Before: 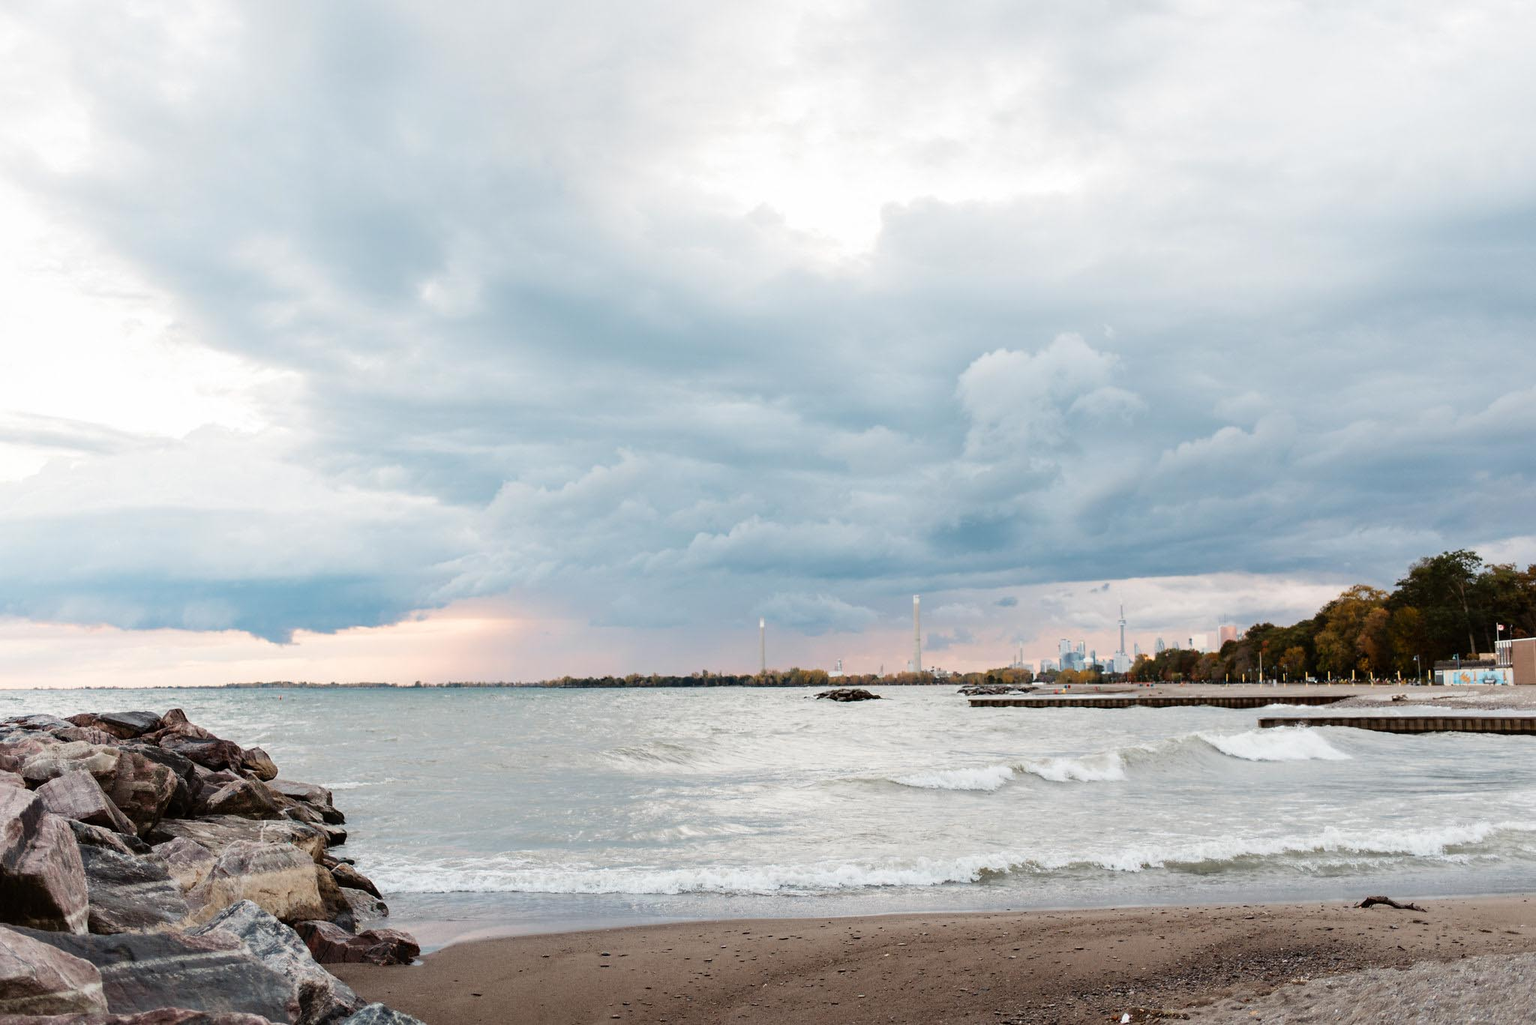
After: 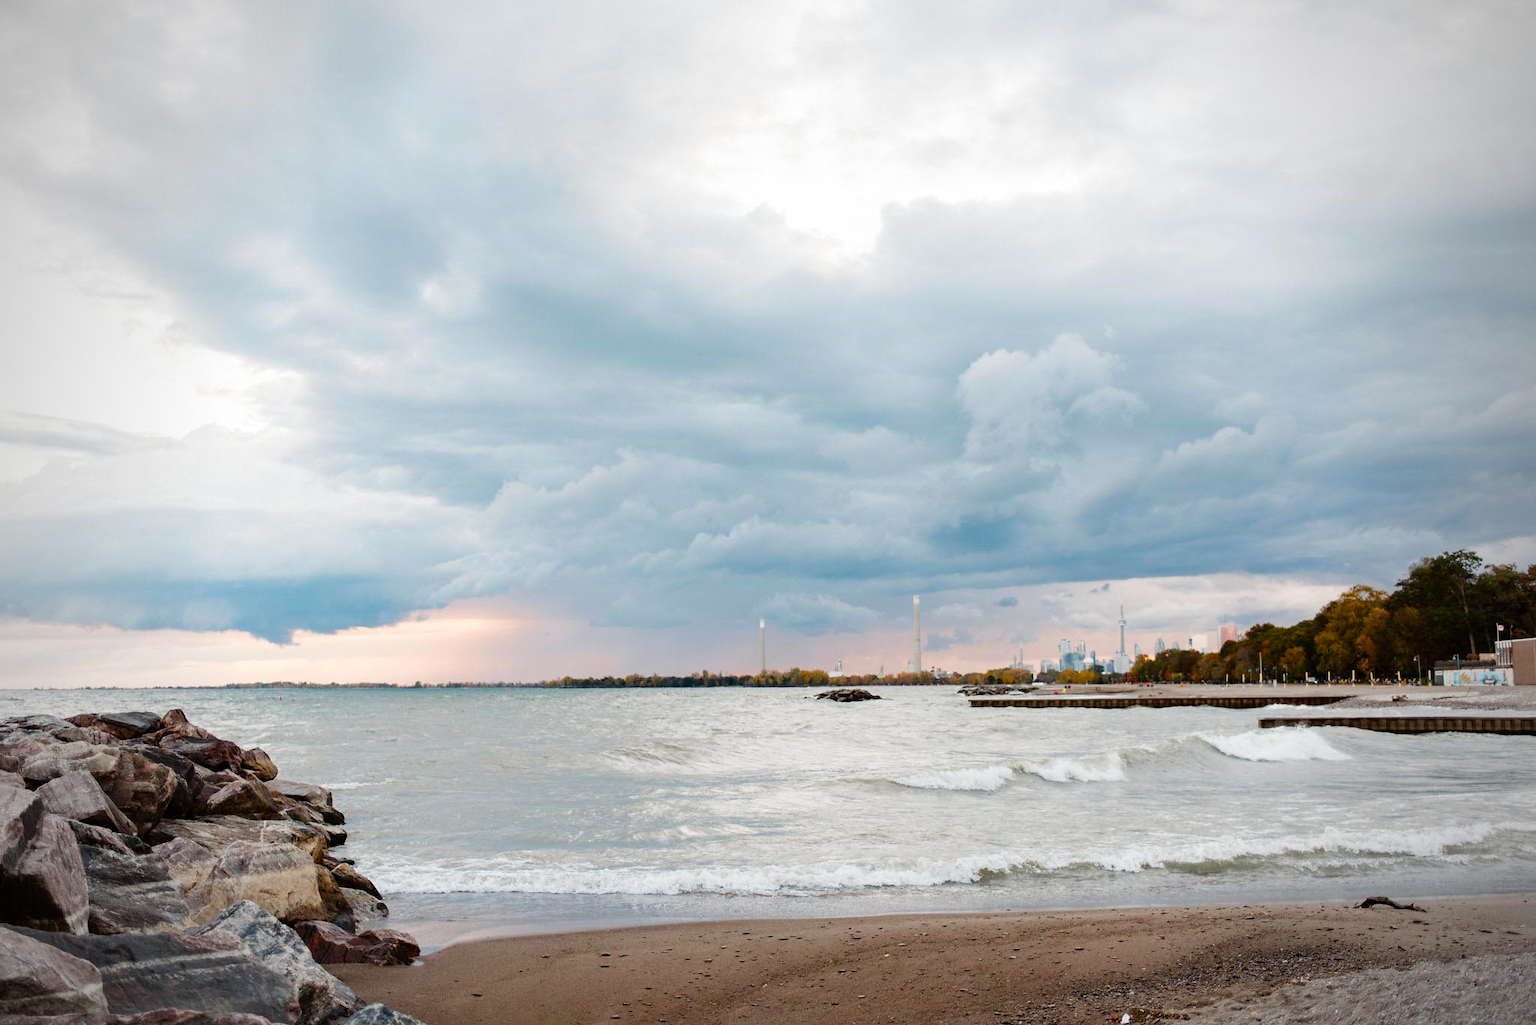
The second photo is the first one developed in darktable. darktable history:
vignetting: fall-off start 71.75%
color balance rgb: perceptual saturation grading › global saturation 20%, perceptual saturation grading › highlights -14.259%, perceptual saturation grading › shadows 49.305%
